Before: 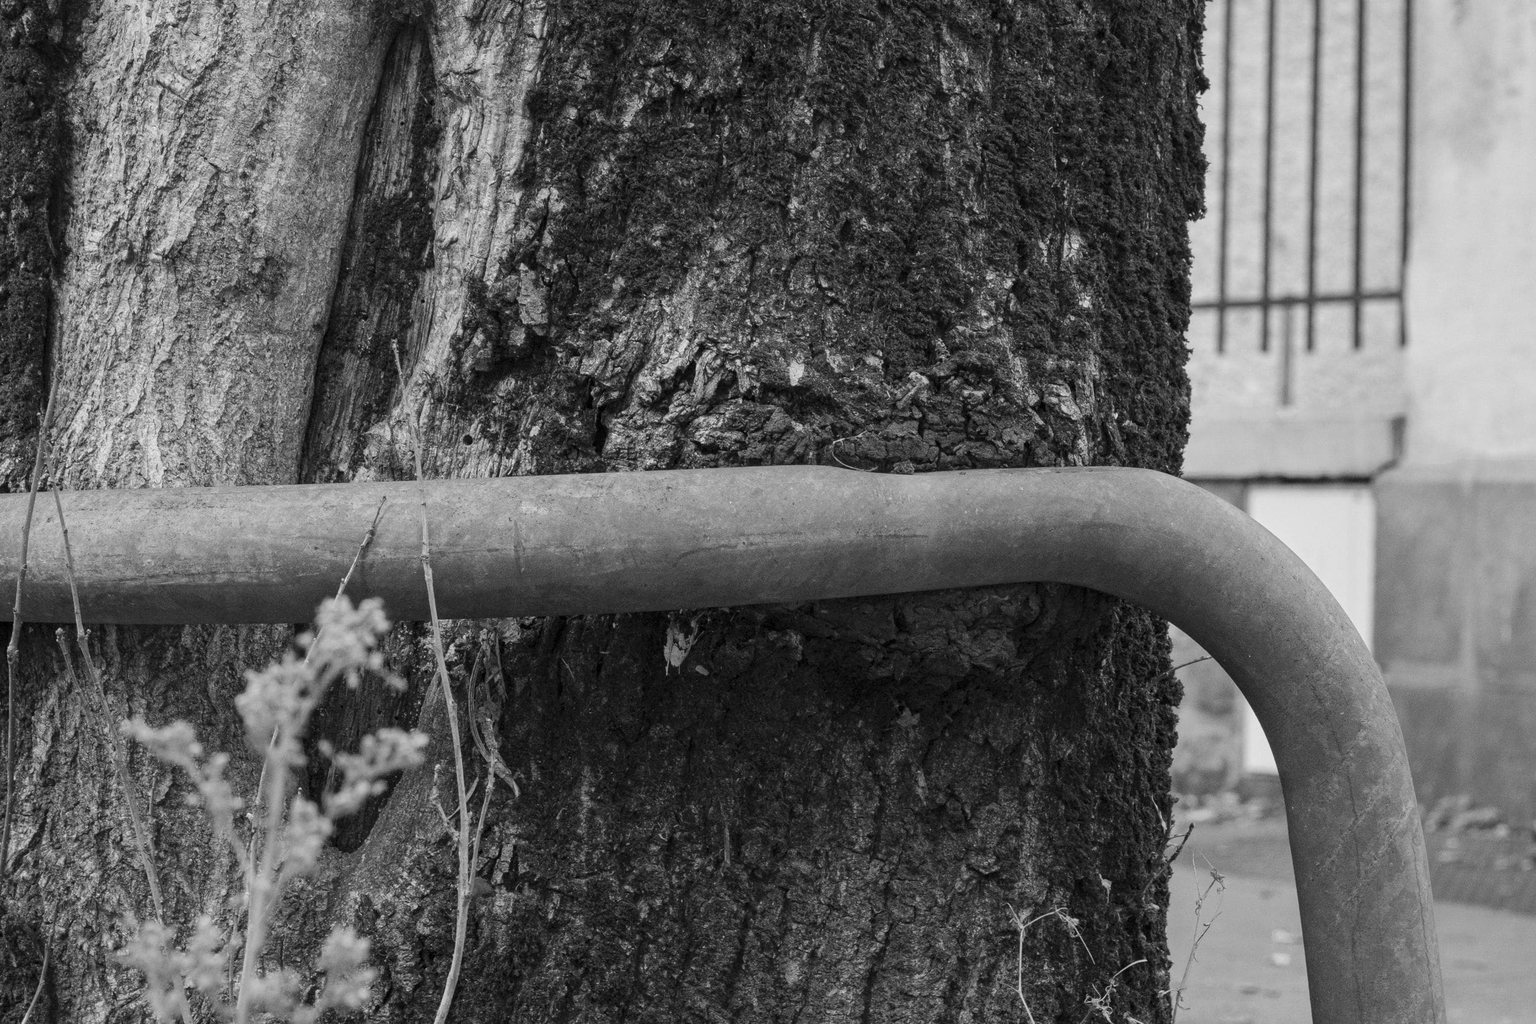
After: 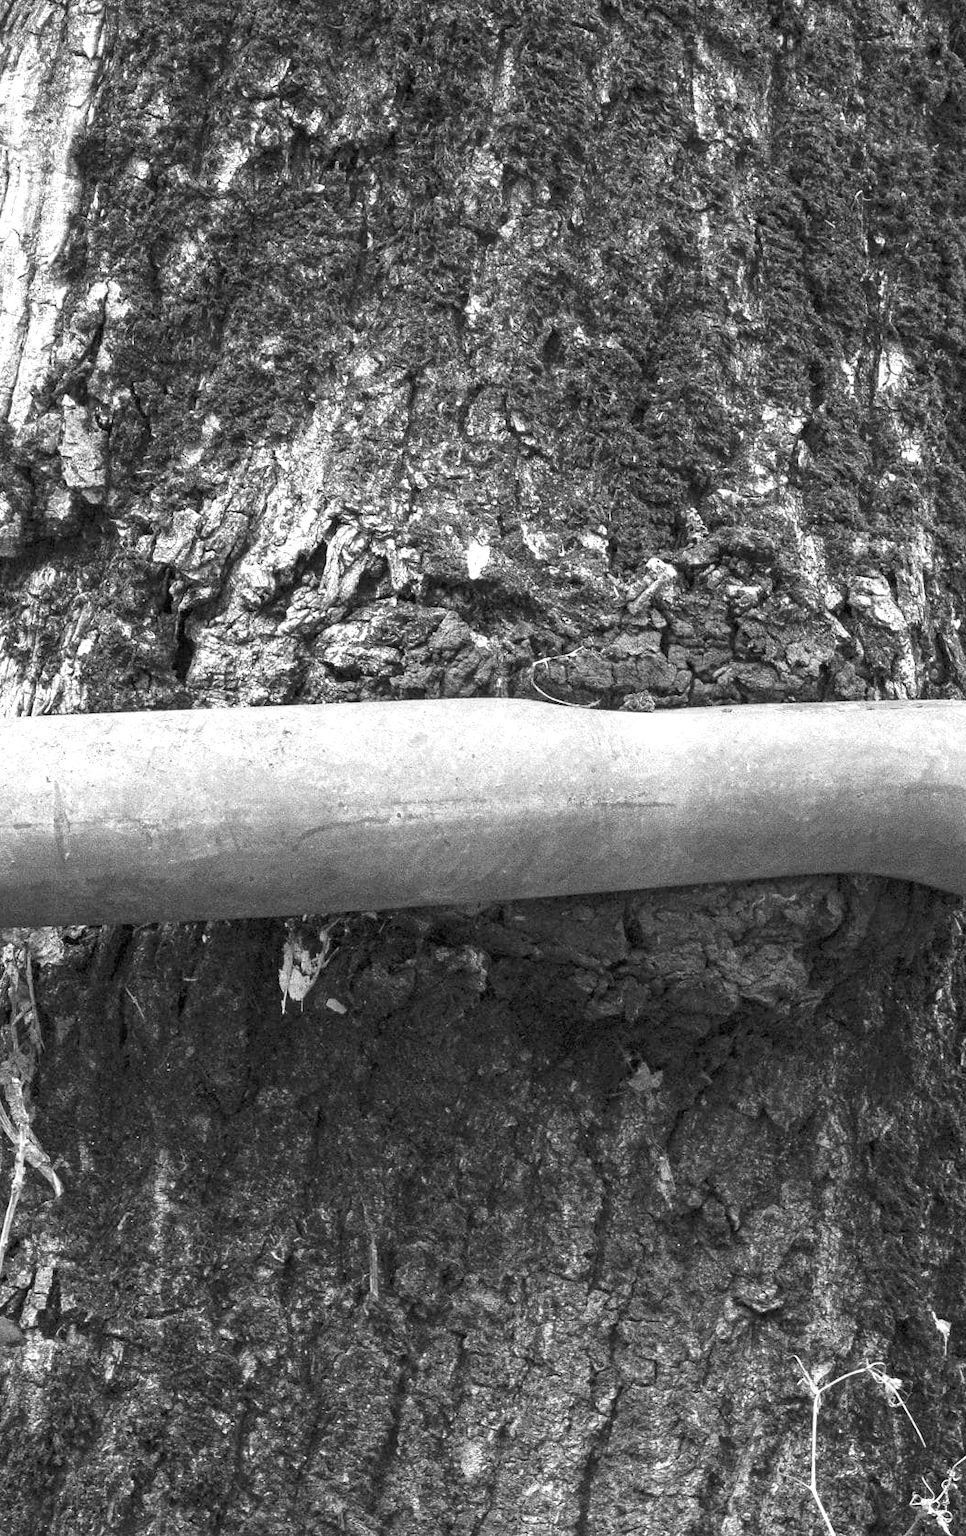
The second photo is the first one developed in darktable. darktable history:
crop: left 31.143%, right 26.91%
velvia: strength 75%
exposure: exposure 1.51 EV, compensate highlight preservation false
